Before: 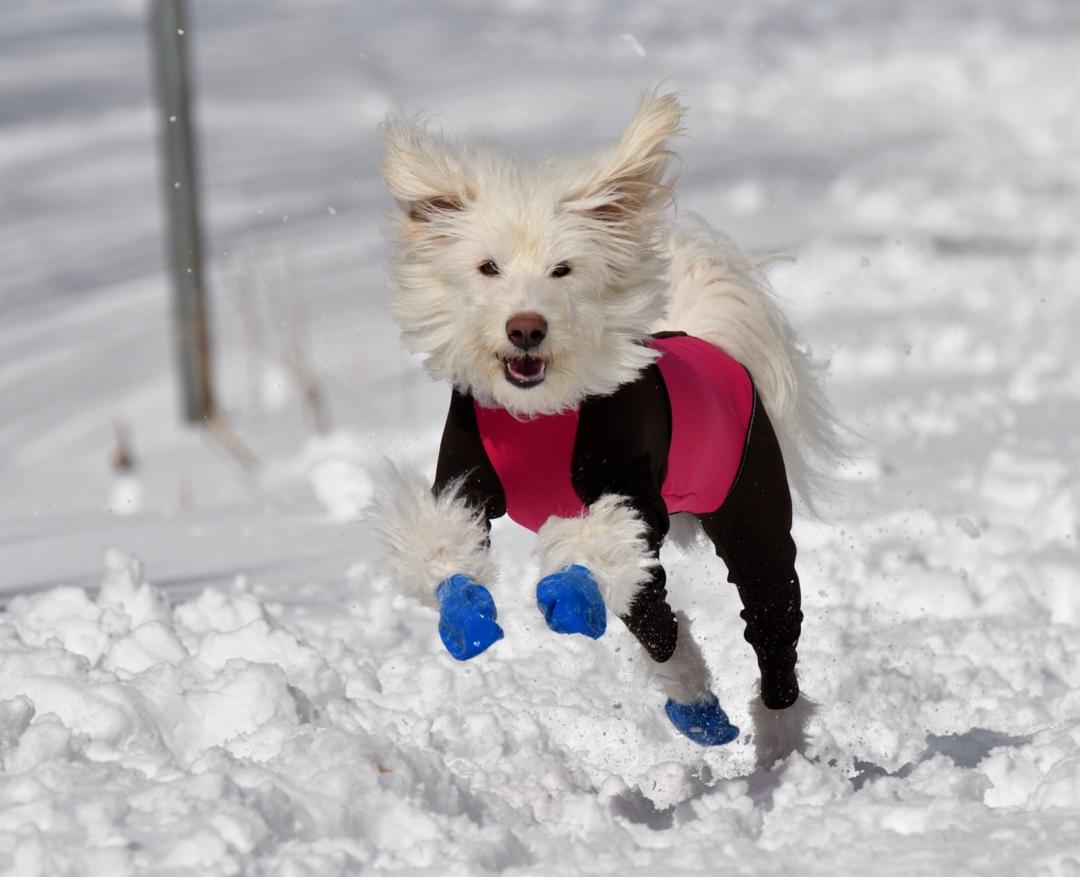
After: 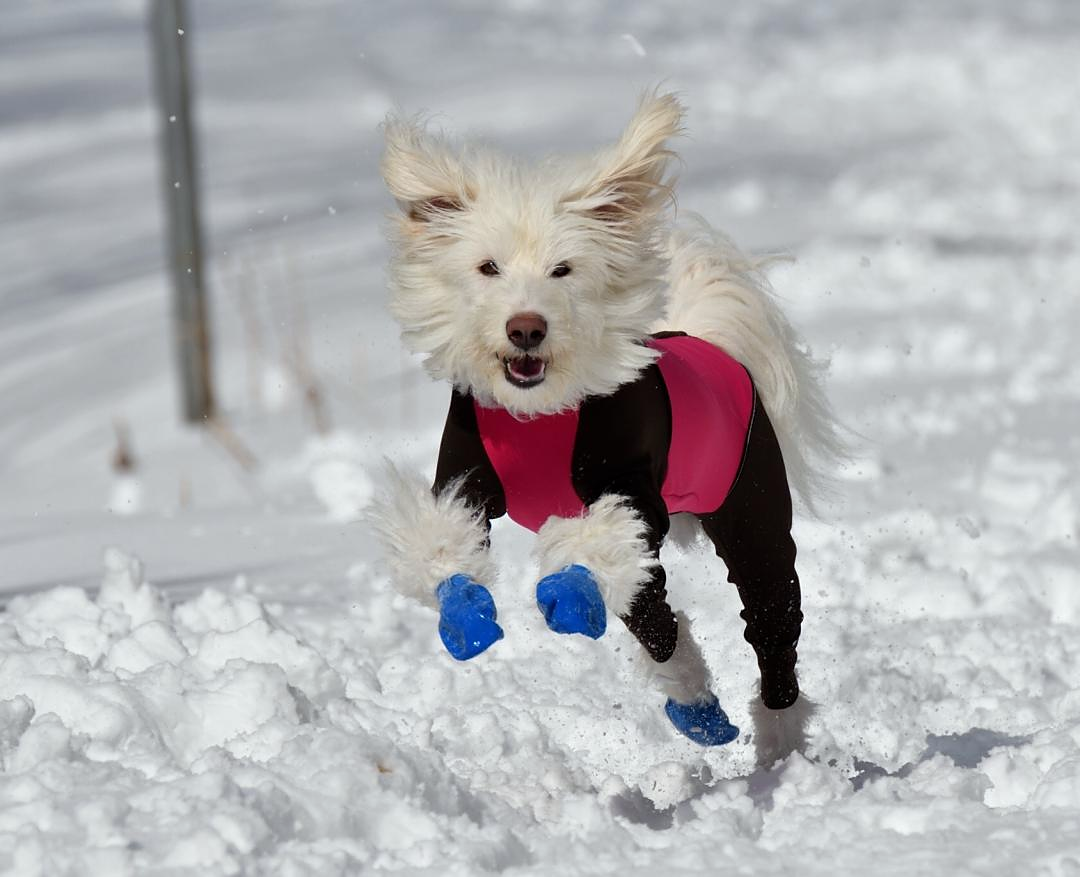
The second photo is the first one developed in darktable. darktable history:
white balance: red 0.978, blue 0.999
sharpen: radius 1
